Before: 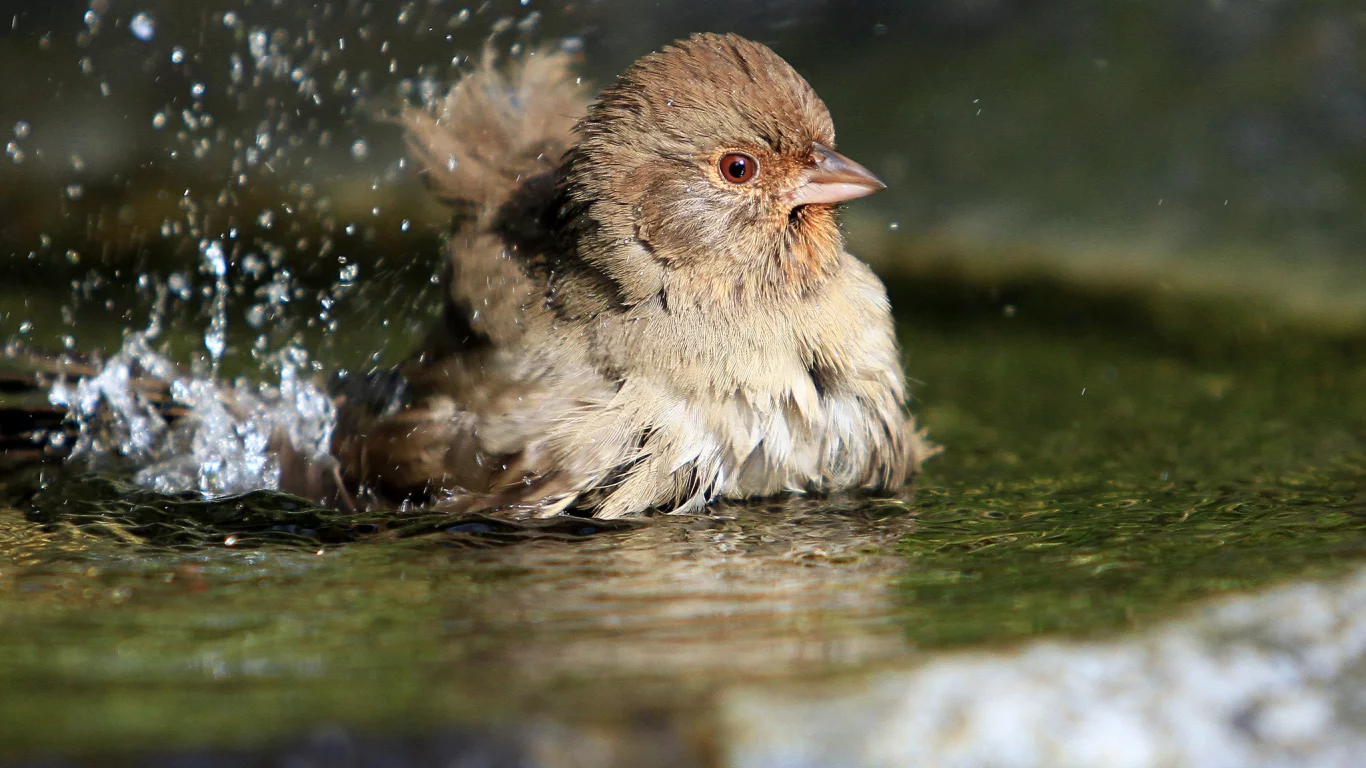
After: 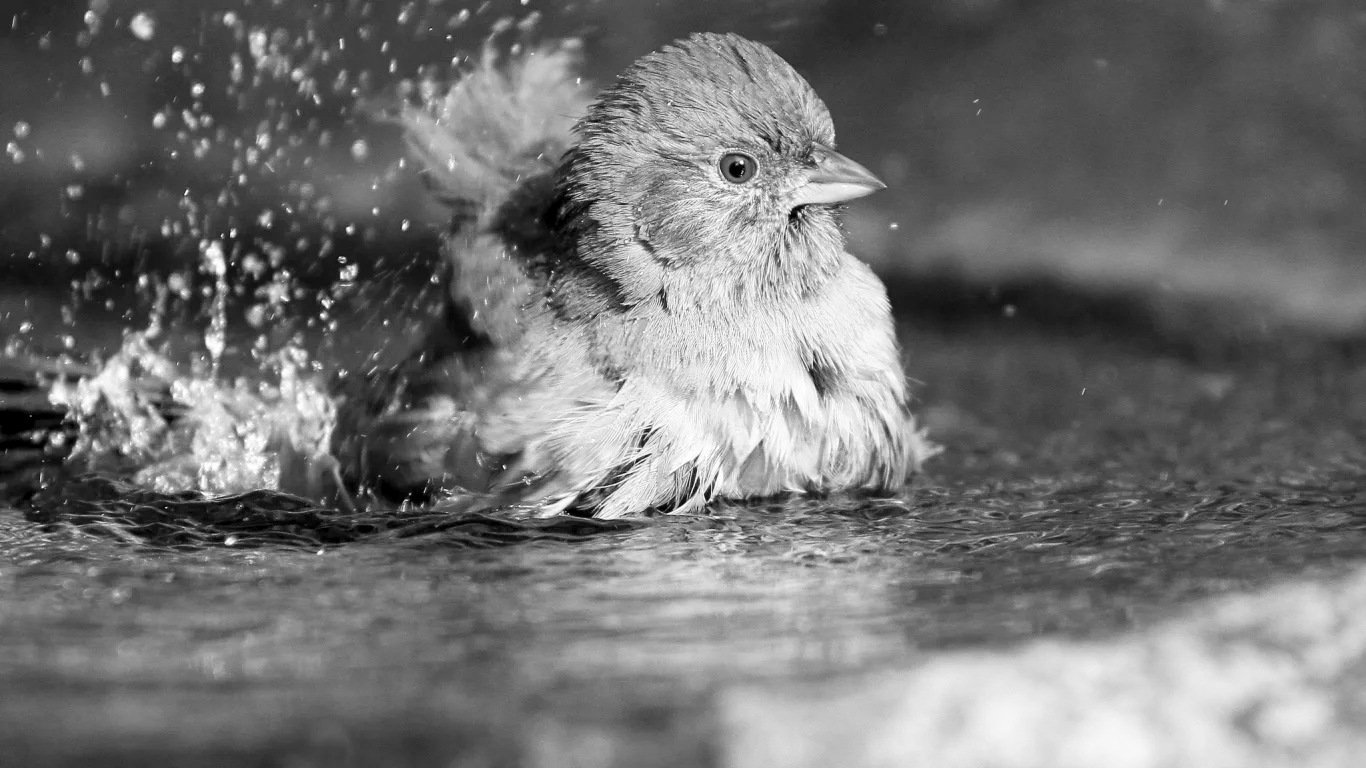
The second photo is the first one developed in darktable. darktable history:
contrast brightness saturation: contrast 0.14, brightness 0.21
monochrome: a 32, b 64, size 2.3
local contrast: highlights 100%, shadows 100%, detail 120%, midtone range 0.2
